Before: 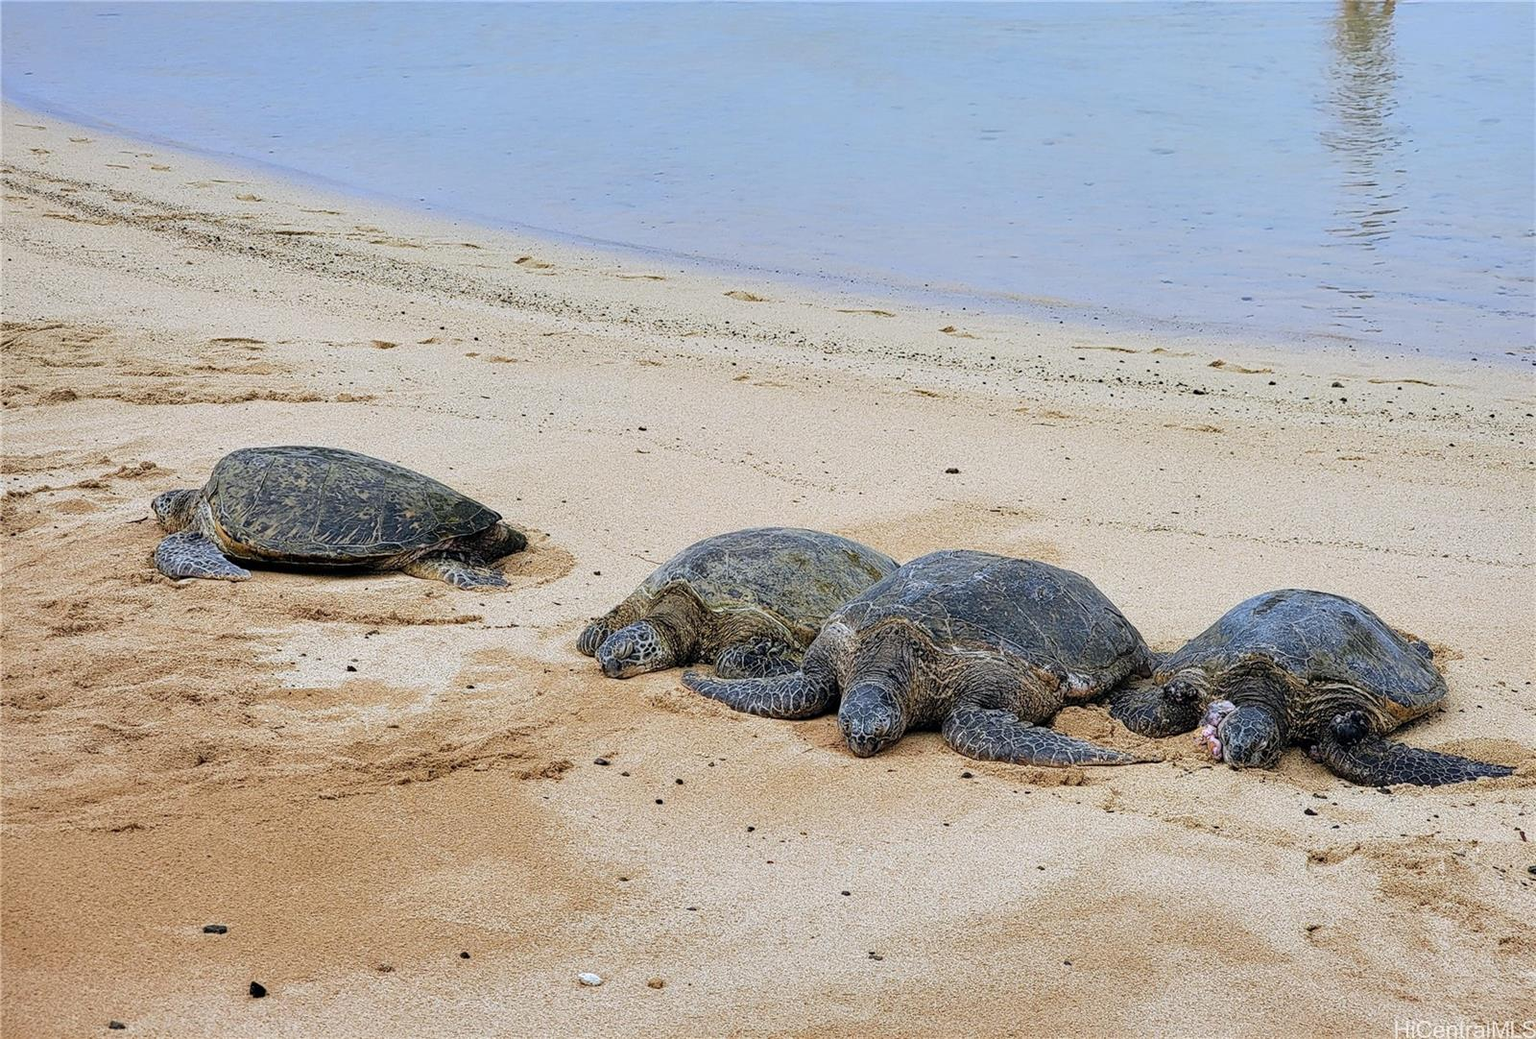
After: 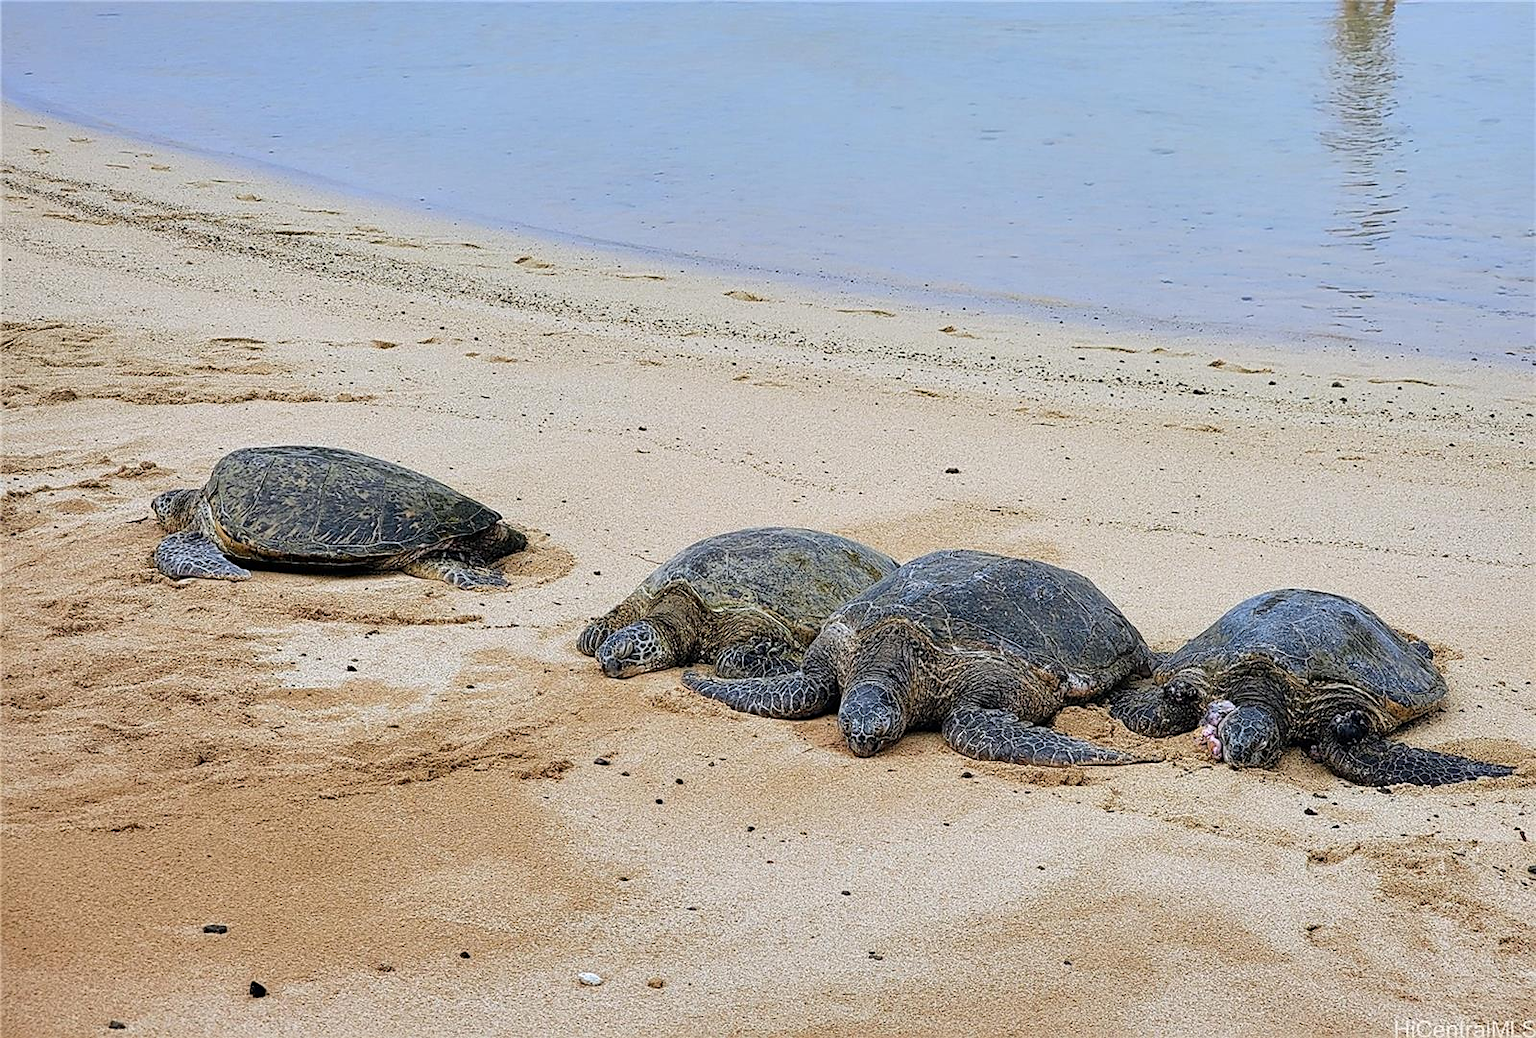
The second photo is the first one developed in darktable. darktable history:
sharpen: radius 1.91, amount 0.411, threshold 1.649
